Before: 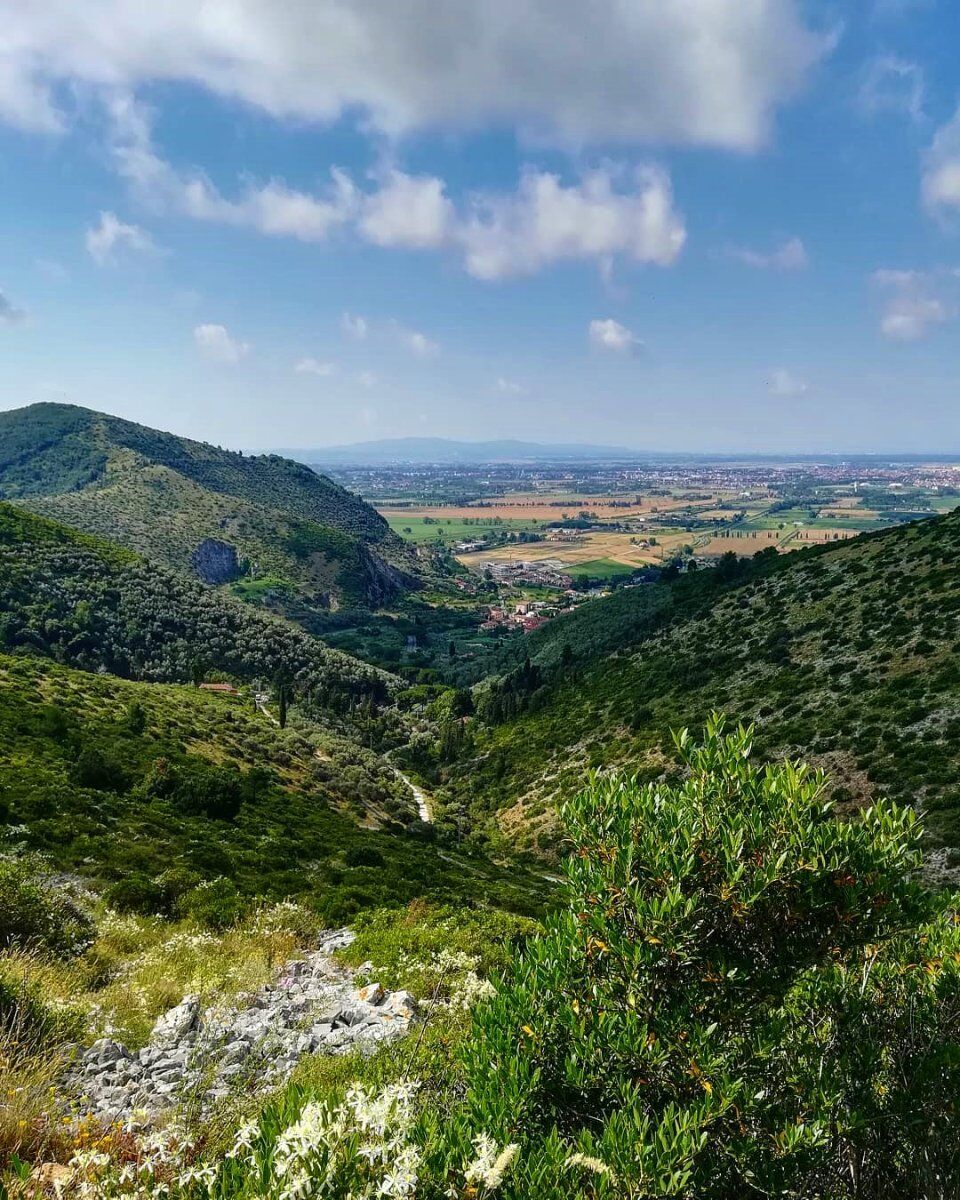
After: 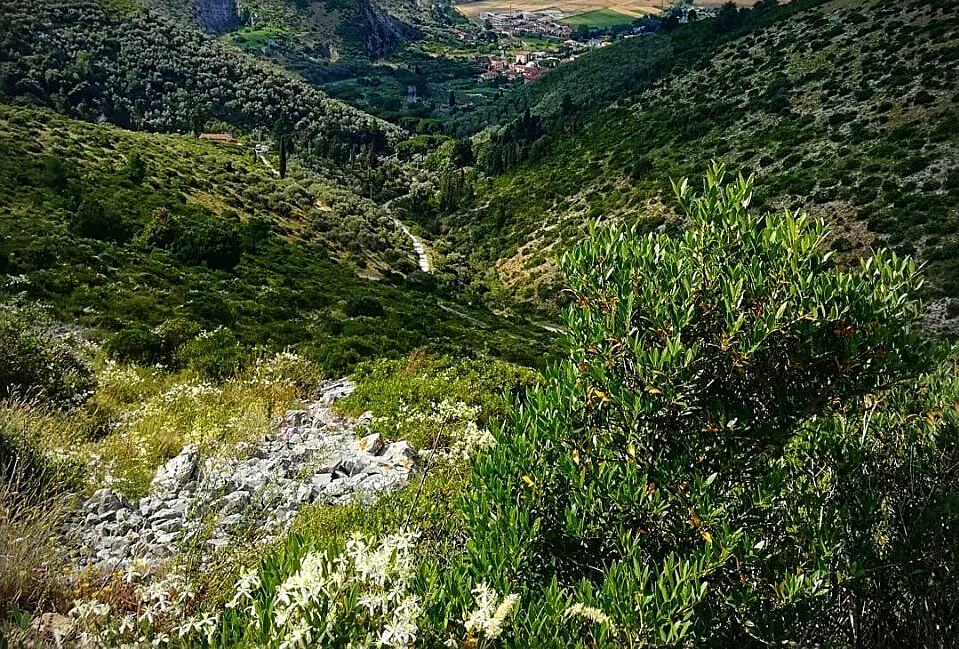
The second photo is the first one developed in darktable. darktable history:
crop and rotate: top 45.88%, right 0.044%
vignetting: on, module defaults
tone equalizer: on, module defaults
sharpen: on, module defaults
